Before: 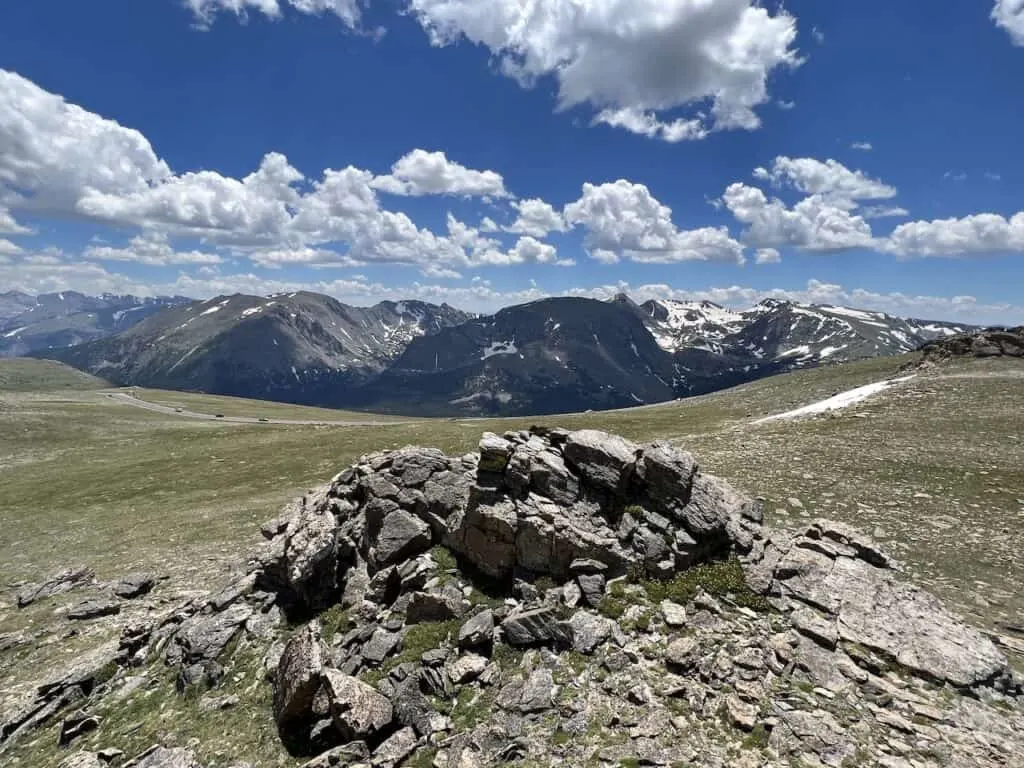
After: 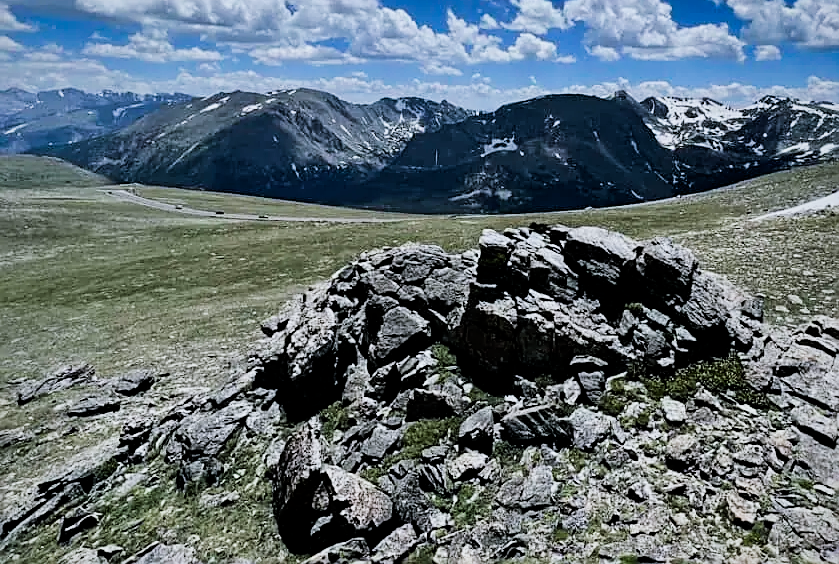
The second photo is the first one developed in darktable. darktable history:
color balance rgb: shadows lift › chroma 2.02%, shadows lift › hue 184.87°, linear chroma grading › mid-tones 7.392%, perceptual saturation grading › global saturation 0.523%
shadows and highlights: radius 118.3, shadows 41.67, highlights -61.53, soften with gaussian
sharpen: on, module defaults
contrast brightness saturation: contrast 0.027, brightness -0.035
crop: top 26.558%, right 17.993%
color calibration: x 0.37, y 0.382, temperature 4309.39 K
vignetting: fall-off radius 61.13%, brightness -0.236, saturation 0.143
filmic rgb: black relative exposure -5.05 EV, white relative exposure 3.98 EV, threshold 2.95 EV, hardness 2.91, contrast 1.41, highlights saturation mix -29.28%, enable highlight reconstruction true
